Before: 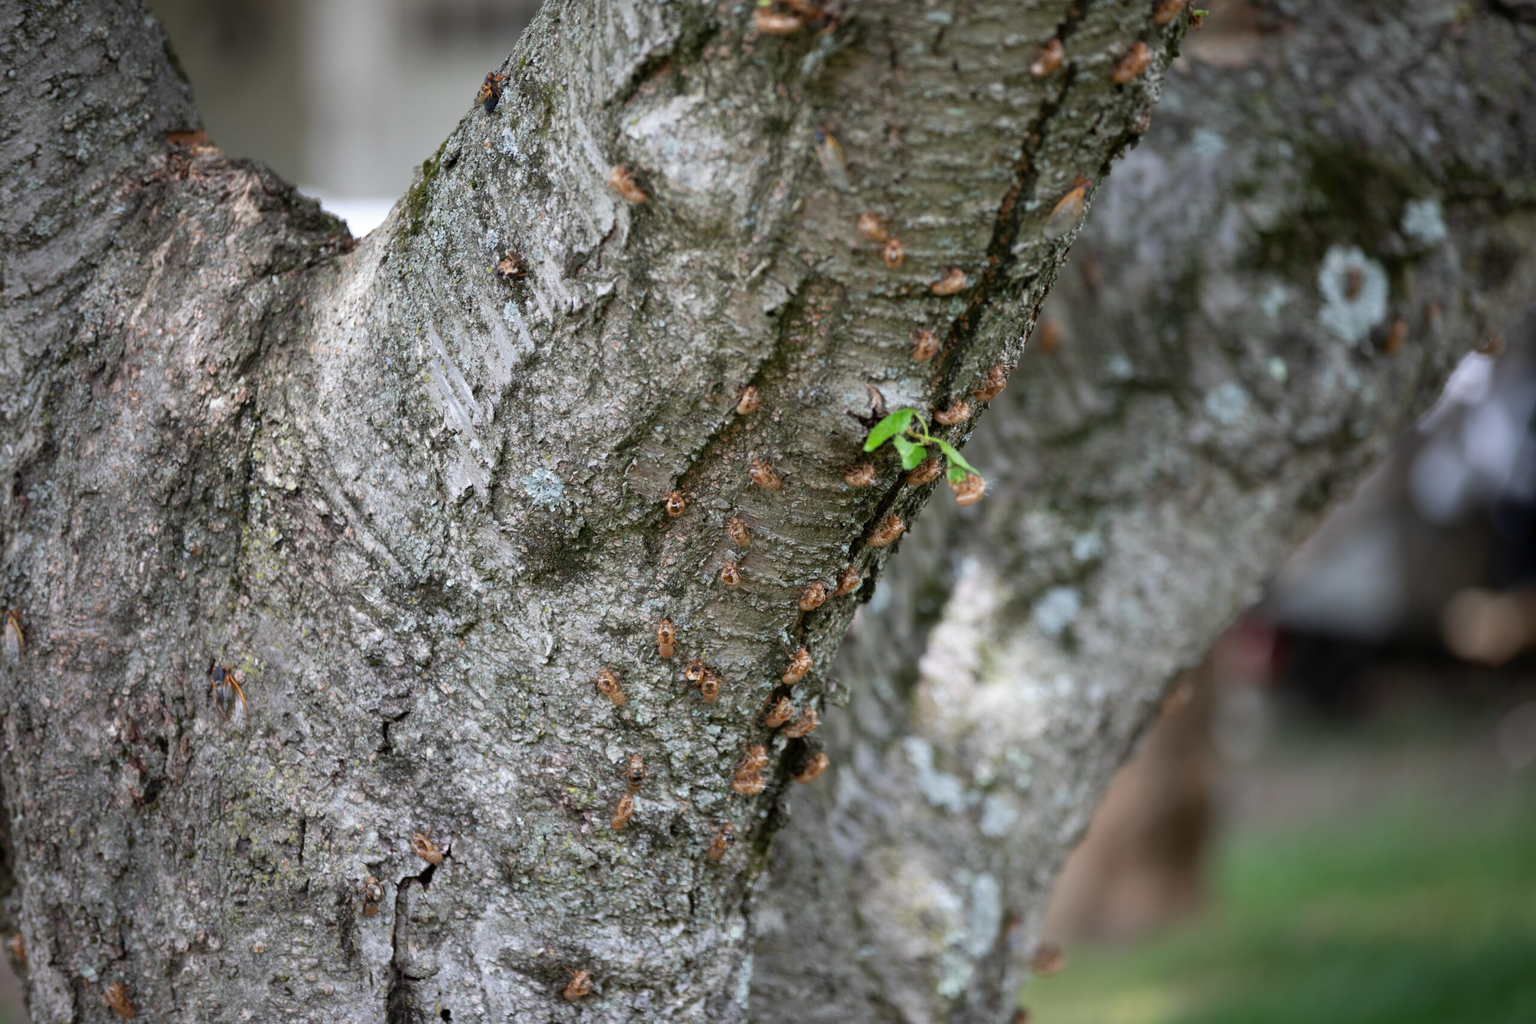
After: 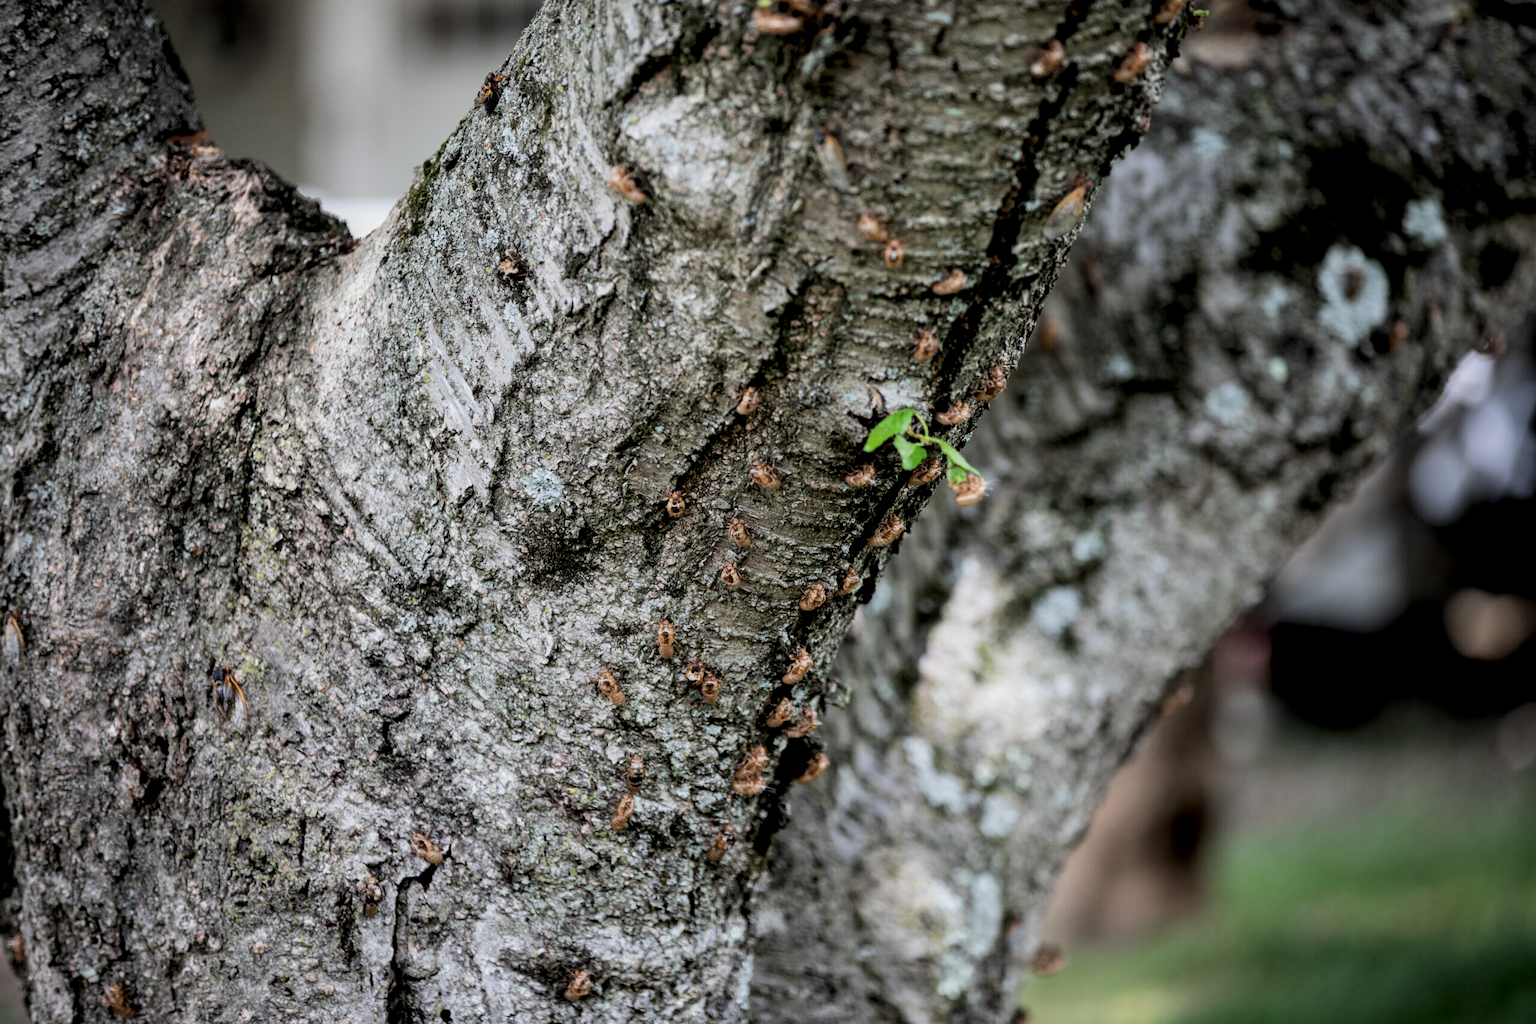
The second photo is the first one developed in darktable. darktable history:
local contrast: detail 130%
filmic rgb: black relative exposure -5 EV, hardness 2.88, contrast 1.3, highlights saturation mix -30%
